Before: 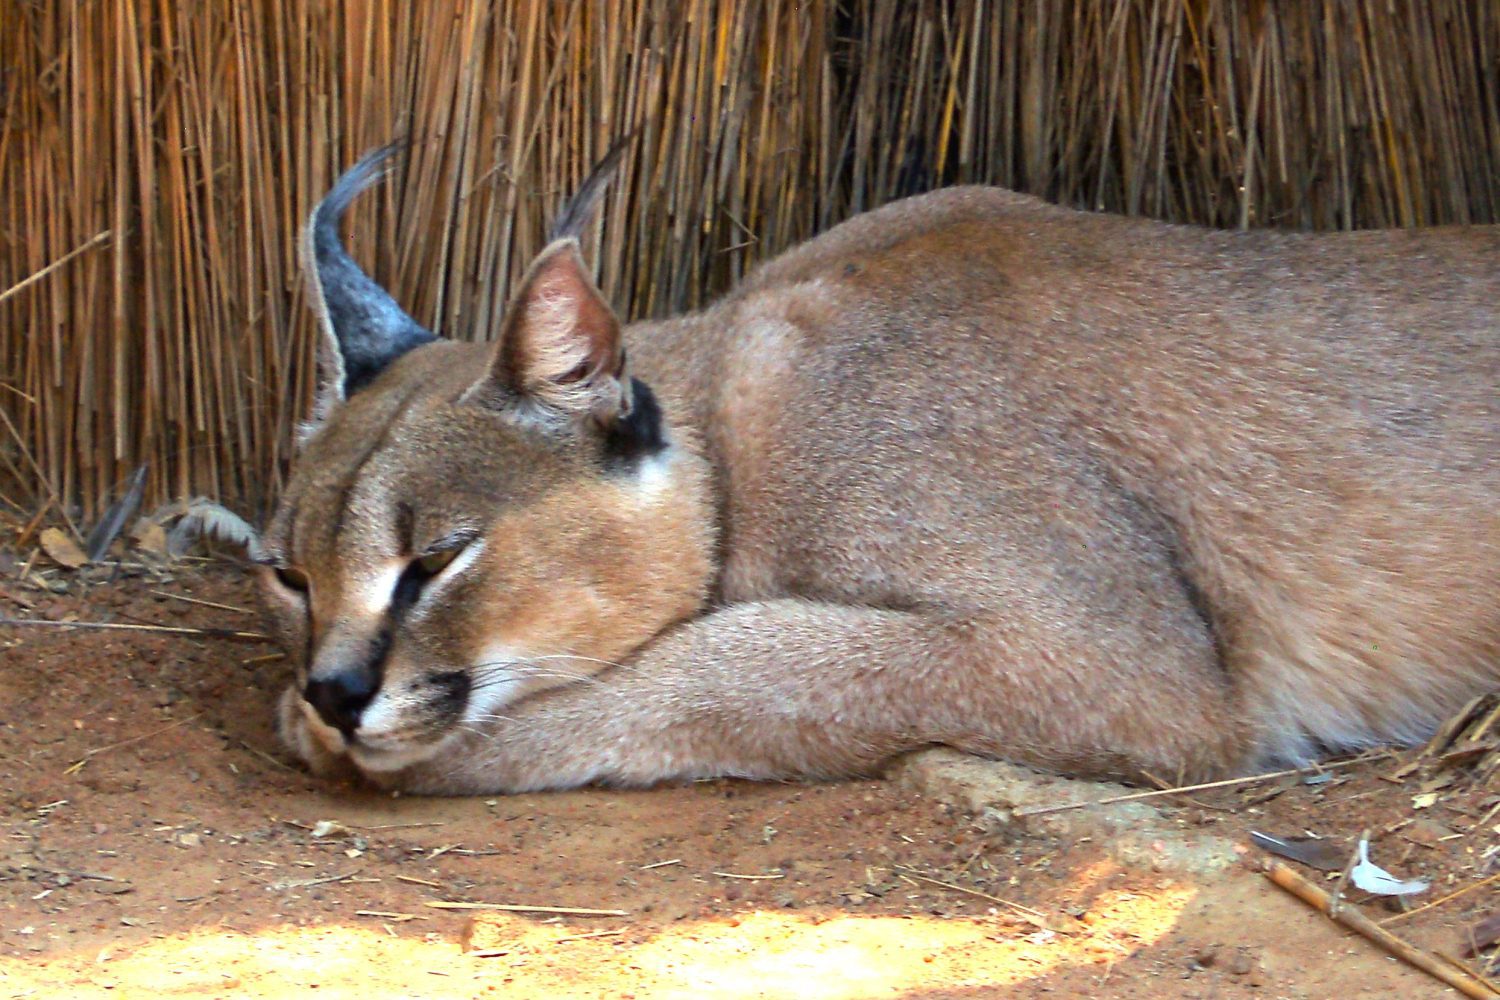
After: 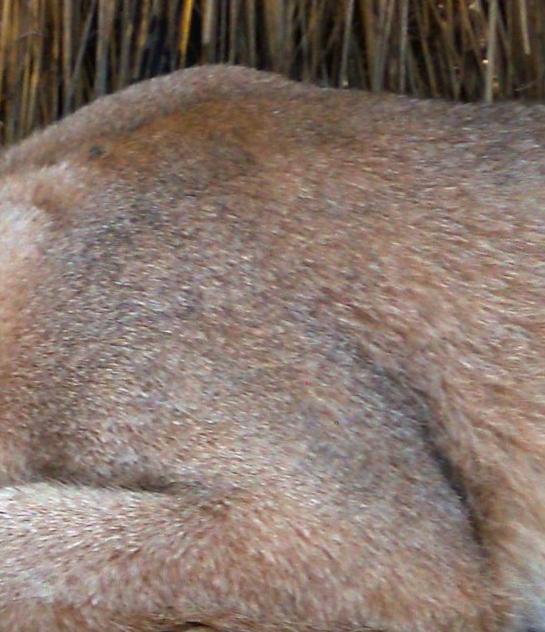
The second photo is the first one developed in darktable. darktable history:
crop and rotate: left 49.936%, top 10.094%, right 13.136%, bottom 24.256%
rotate and perspective: rotation -1.42°, crop left 0.016, crop right 0.984, crop top 0.035, crop bottom 0.965
